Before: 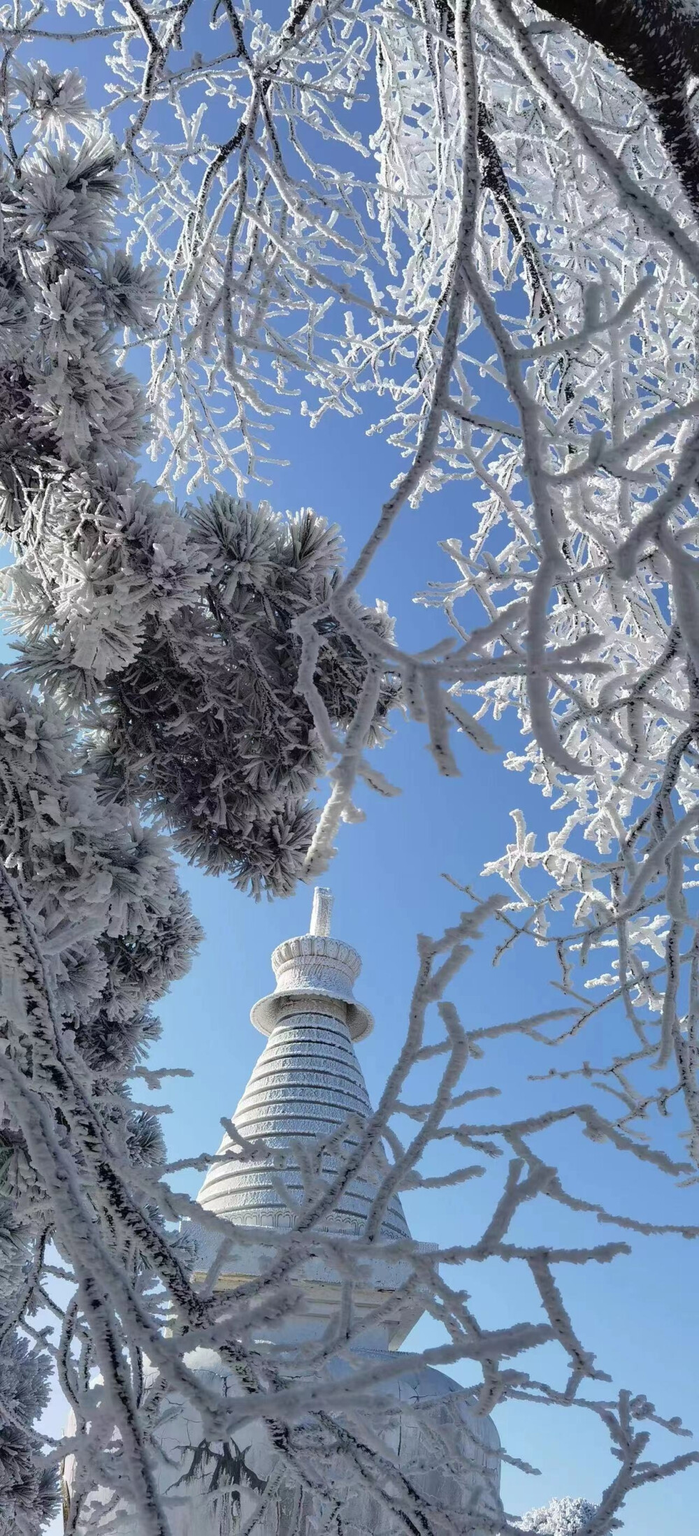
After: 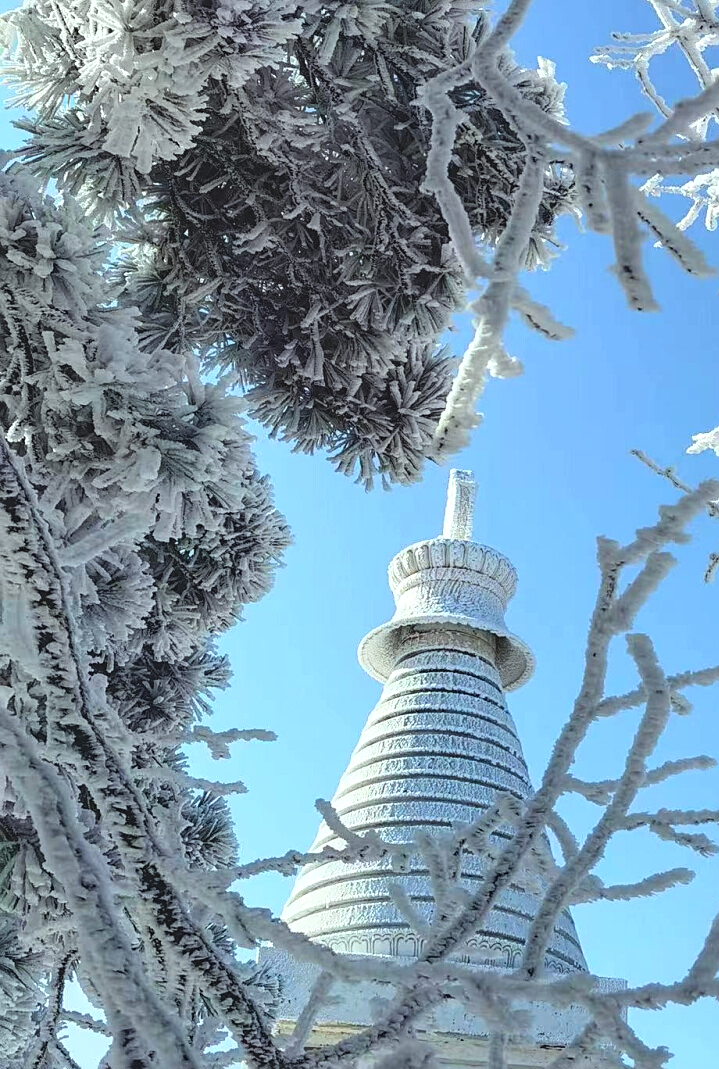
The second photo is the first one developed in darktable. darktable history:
sharpen: on, module defaults
local contrast: shadows 93%, midtone range 0.499
crop: top 36.432%, right 28.045%, bottom 14.923%
exposure: black level correction -0.015, compensate exposure bias true, compensate highlight preservation false
color correction: highlights a* -6.58, highlights b* 0.578
contrast brightness saturation: contrast 0.2, brightness 0.158, saturation 0.222
